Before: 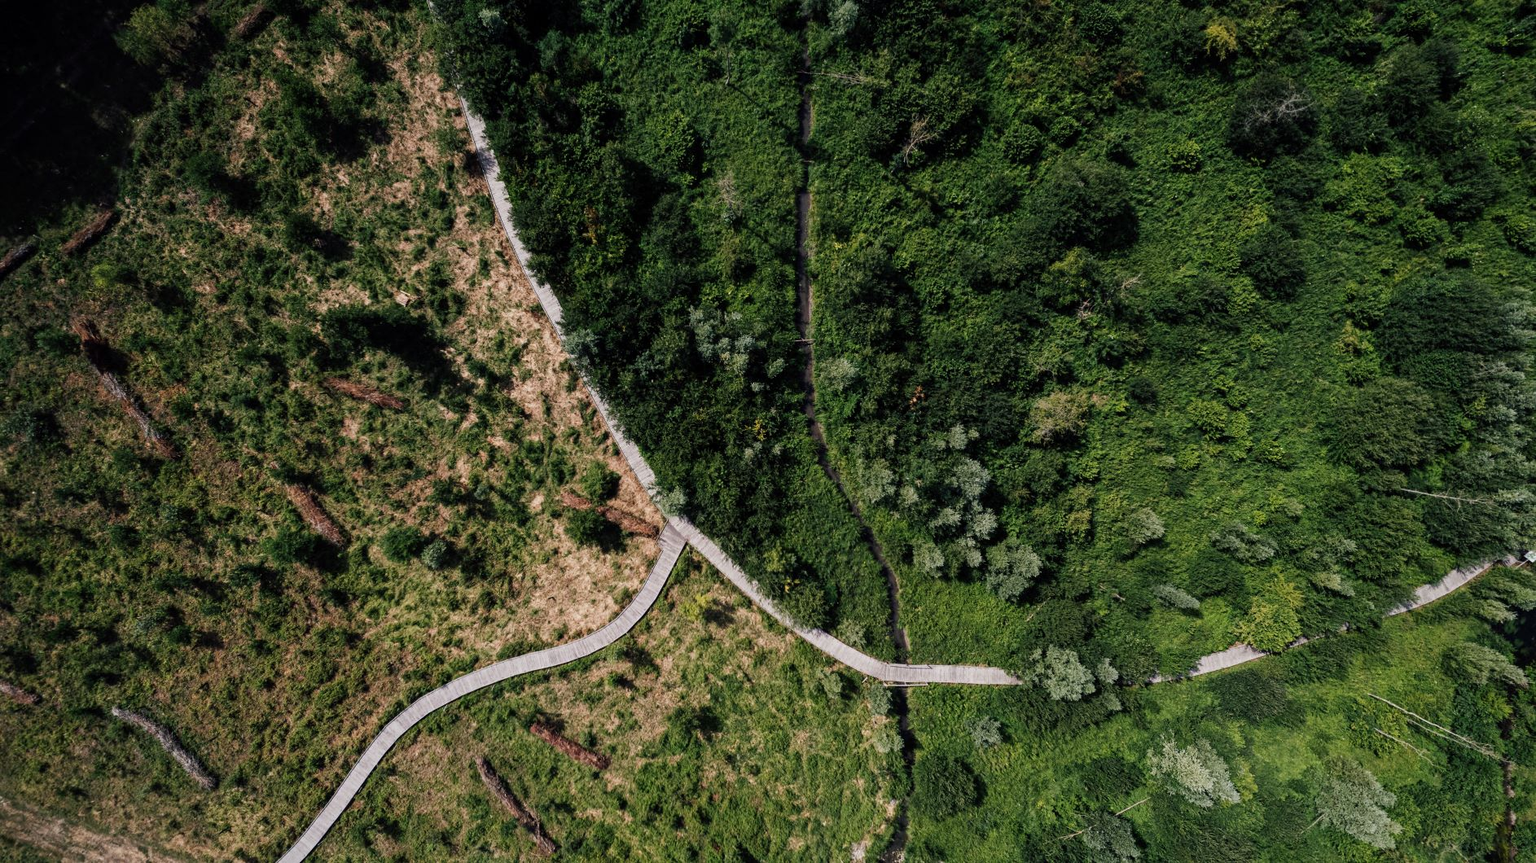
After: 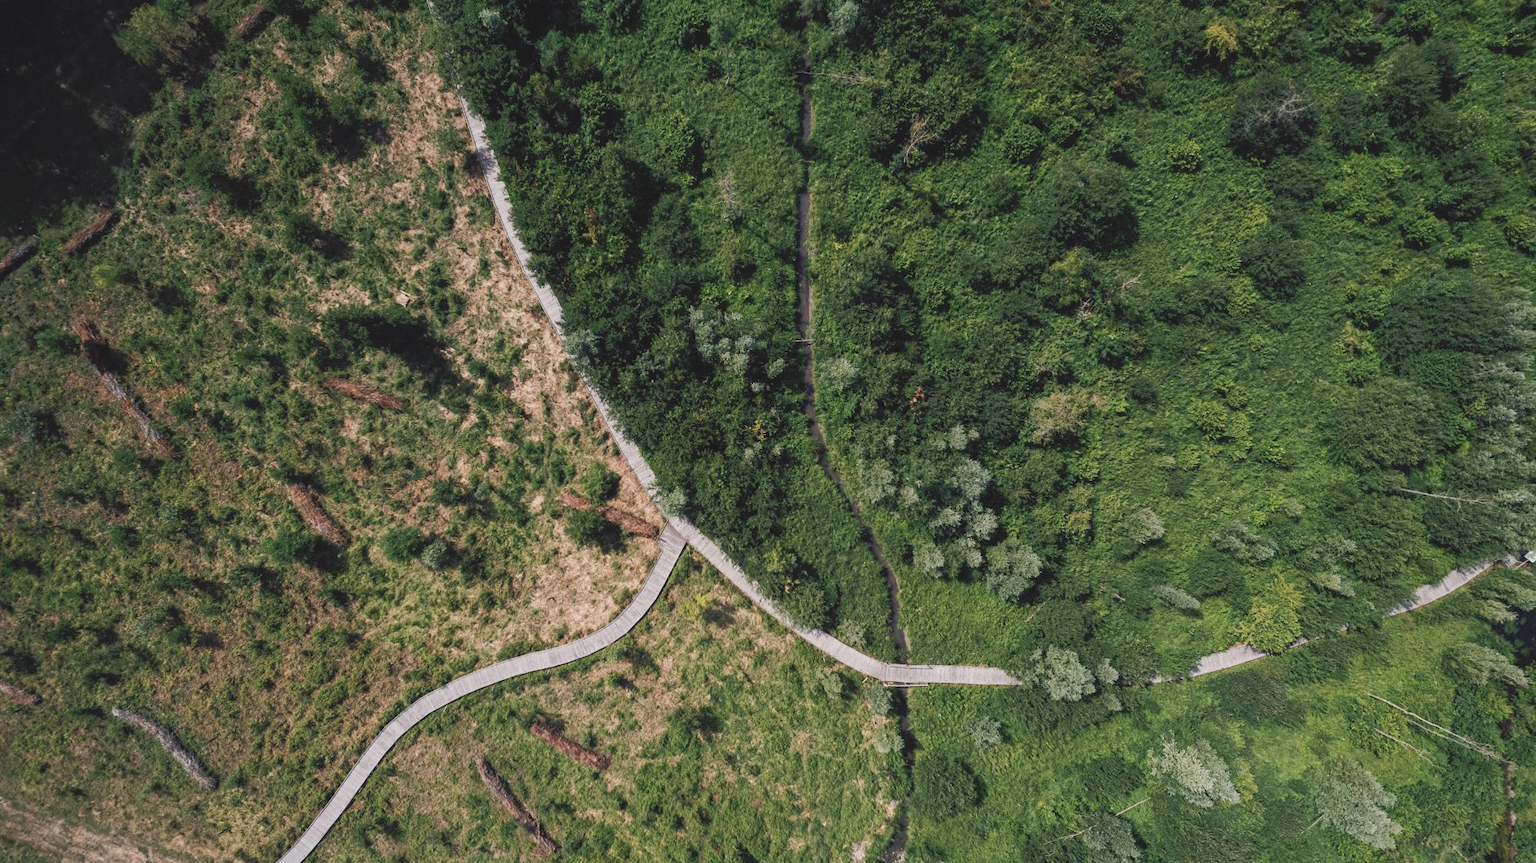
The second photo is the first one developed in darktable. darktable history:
shadows and highlights: shadows -12.5, white point adjustment 4, highlights 28.33
rgb curve: curves: ch0 [(0, 0) (0.093, 0.159) (0.241, 0.265) (0.414, 0.42) (1, 1)], compensate middle gray true, preserve colors basic power
contrast brightness saturation: contrast -0.15, brightness 0.05, saturation -0.12
